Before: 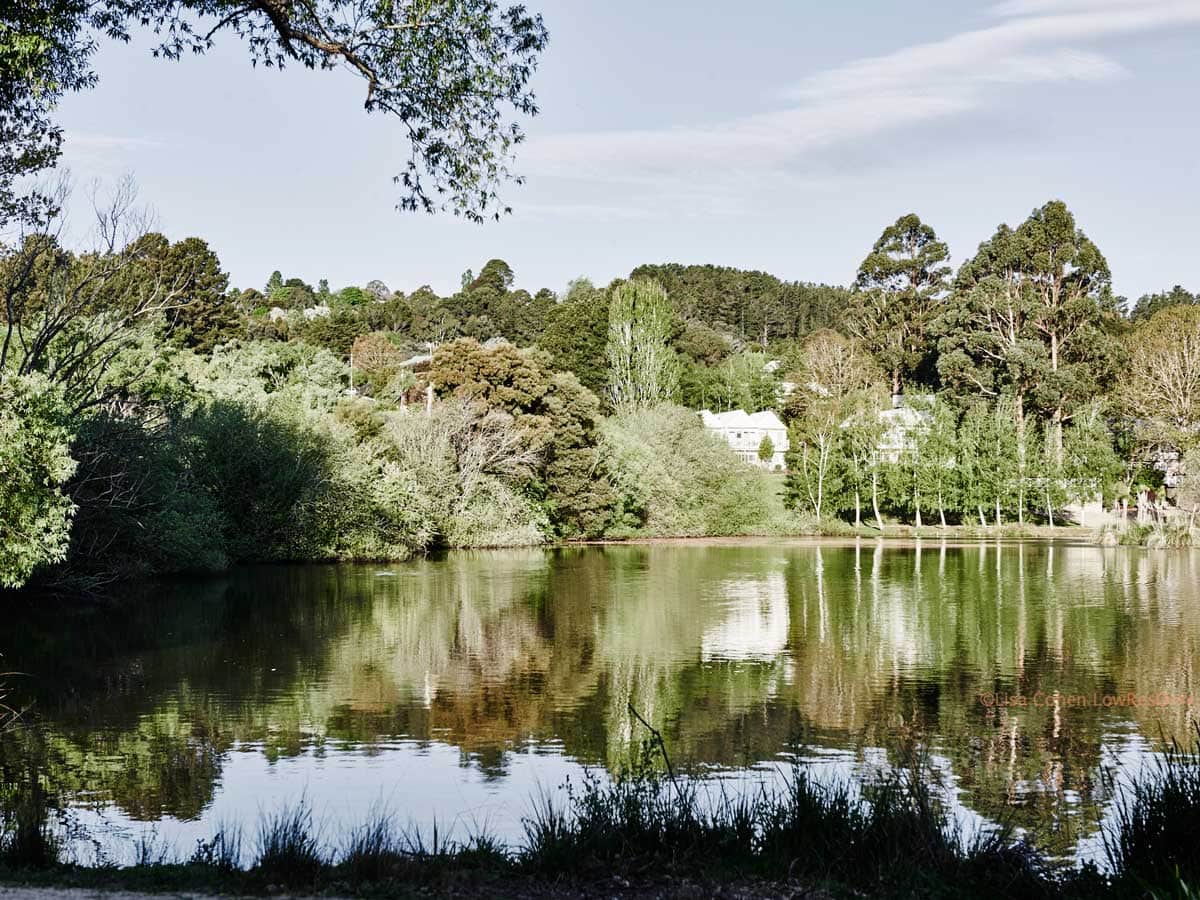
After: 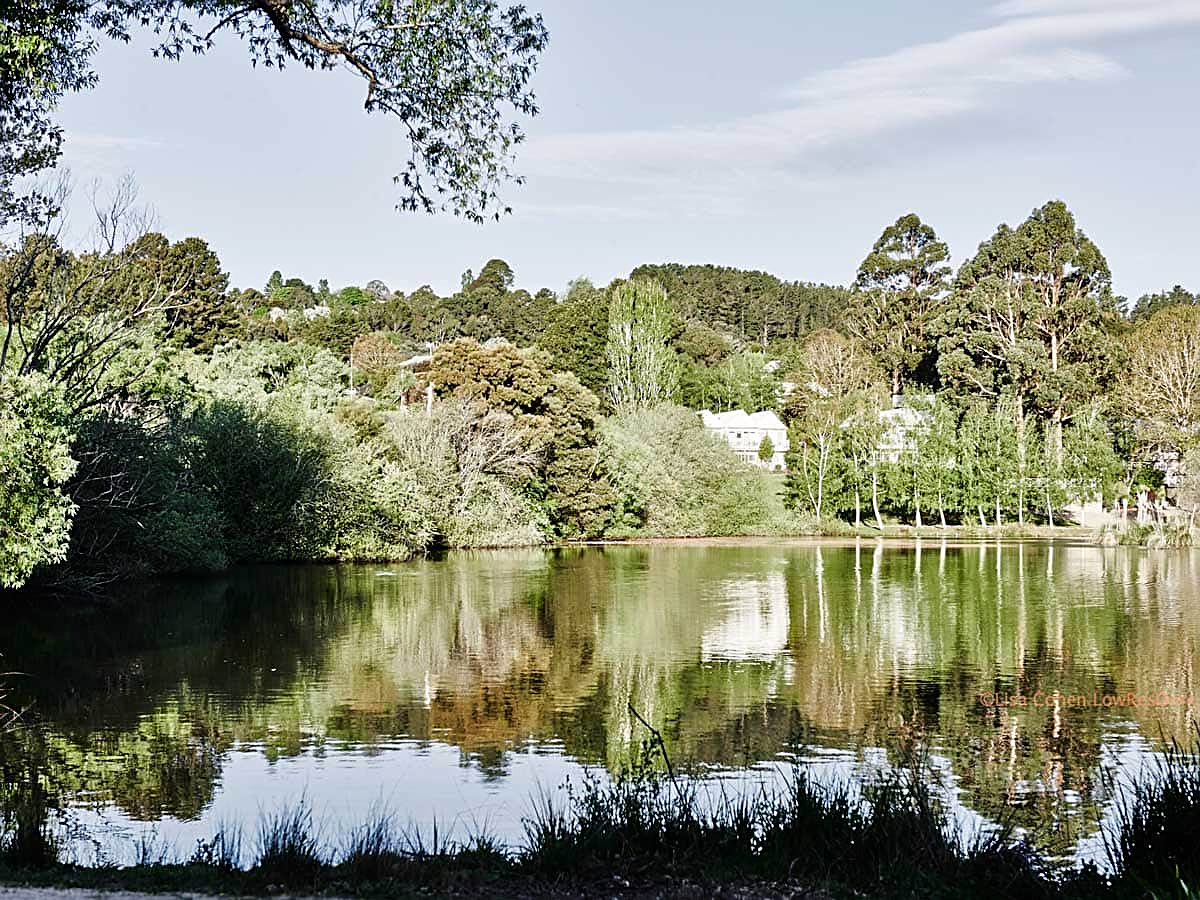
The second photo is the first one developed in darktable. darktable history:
tone equalizer: -8 EV 0.03 EV, -7 EV -0.02 EV, -6 EV 0.02 EV, -5 EV 0.026 EV, -4 EV 0.284 EV, -3 EV 0.646 EV, -2 EV 0.576 EV, -1 EV 0.184 EV, +0 EV 0.034 EV
sharpen: amount 0.585
